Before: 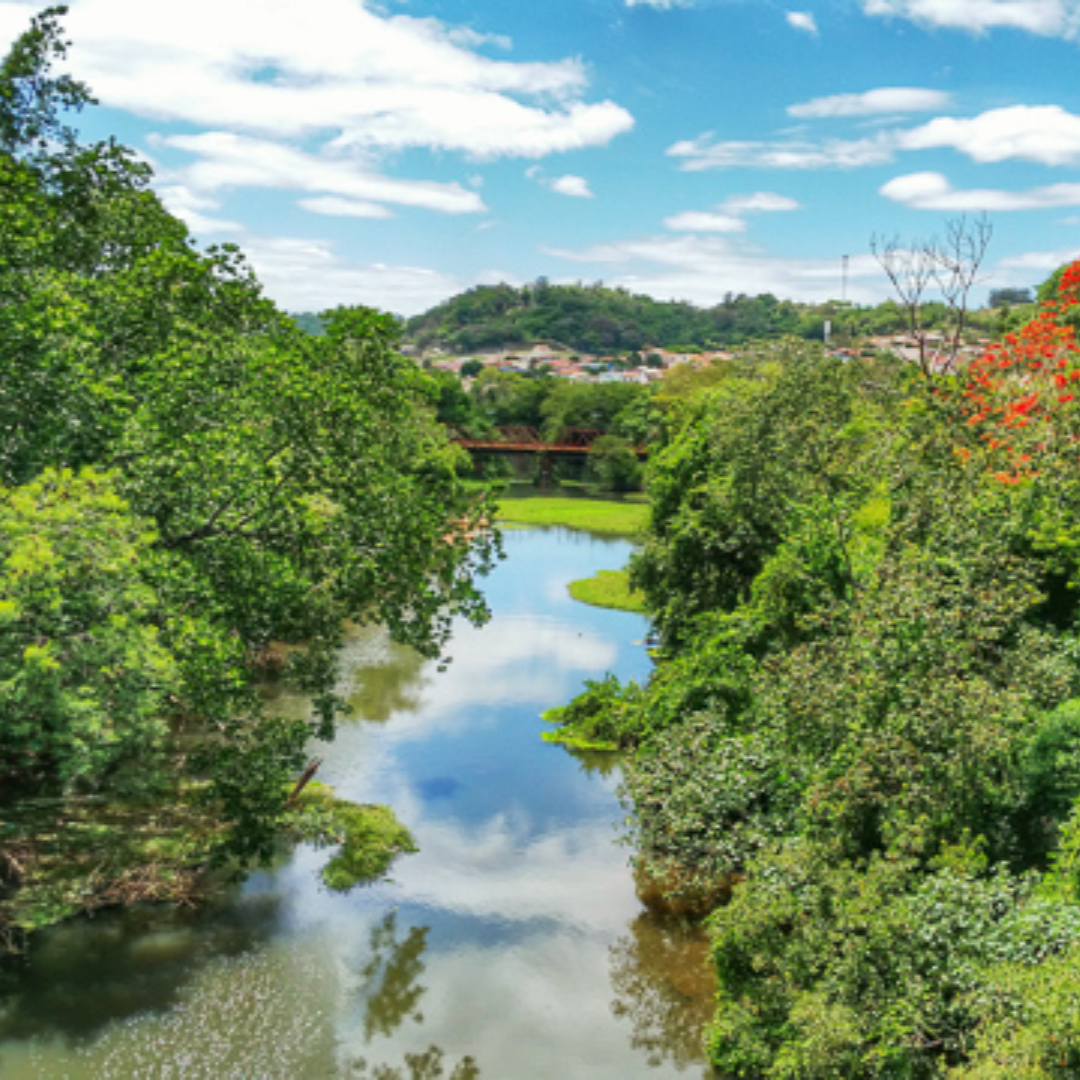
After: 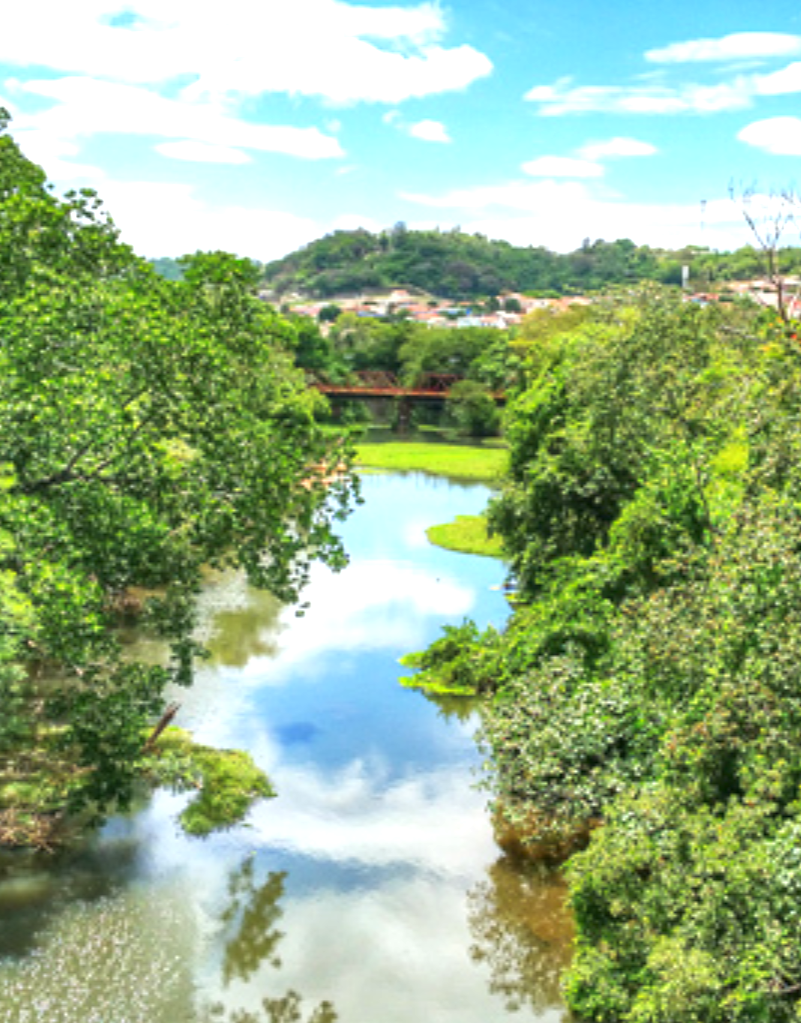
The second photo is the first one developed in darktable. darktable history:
exposure: exposure 0.74 EV, compensate highlight preservation false
crop and rotate: left 13.15%, top 5.251%, right 12.609%
